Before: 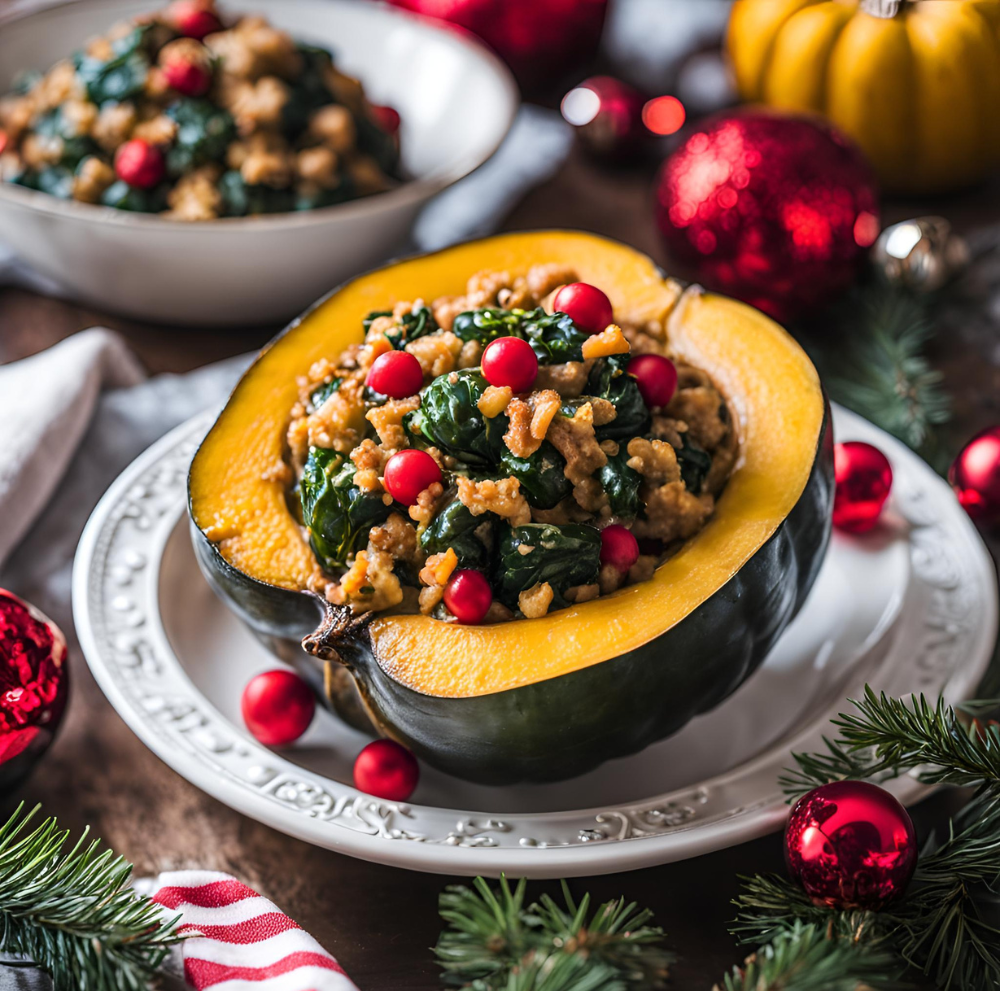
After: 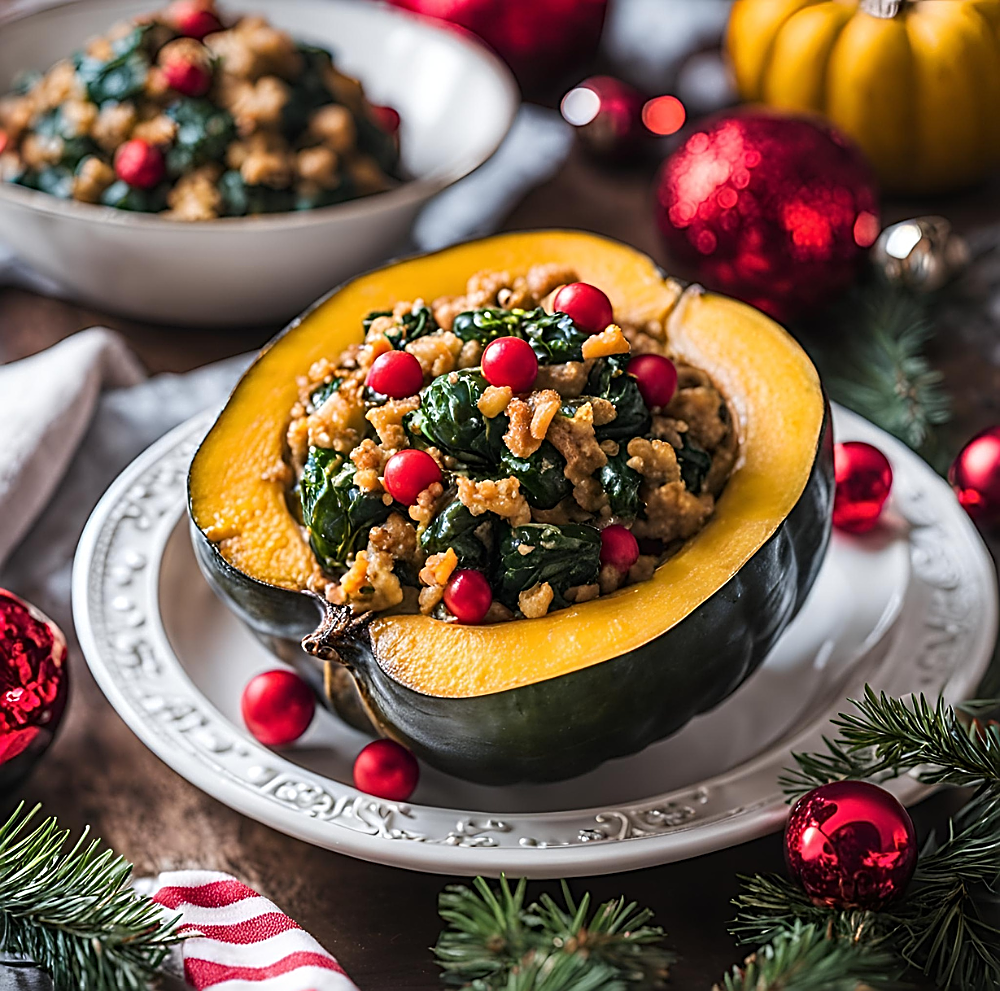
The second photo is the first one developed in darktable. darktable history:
sharpen: amount 0.889
